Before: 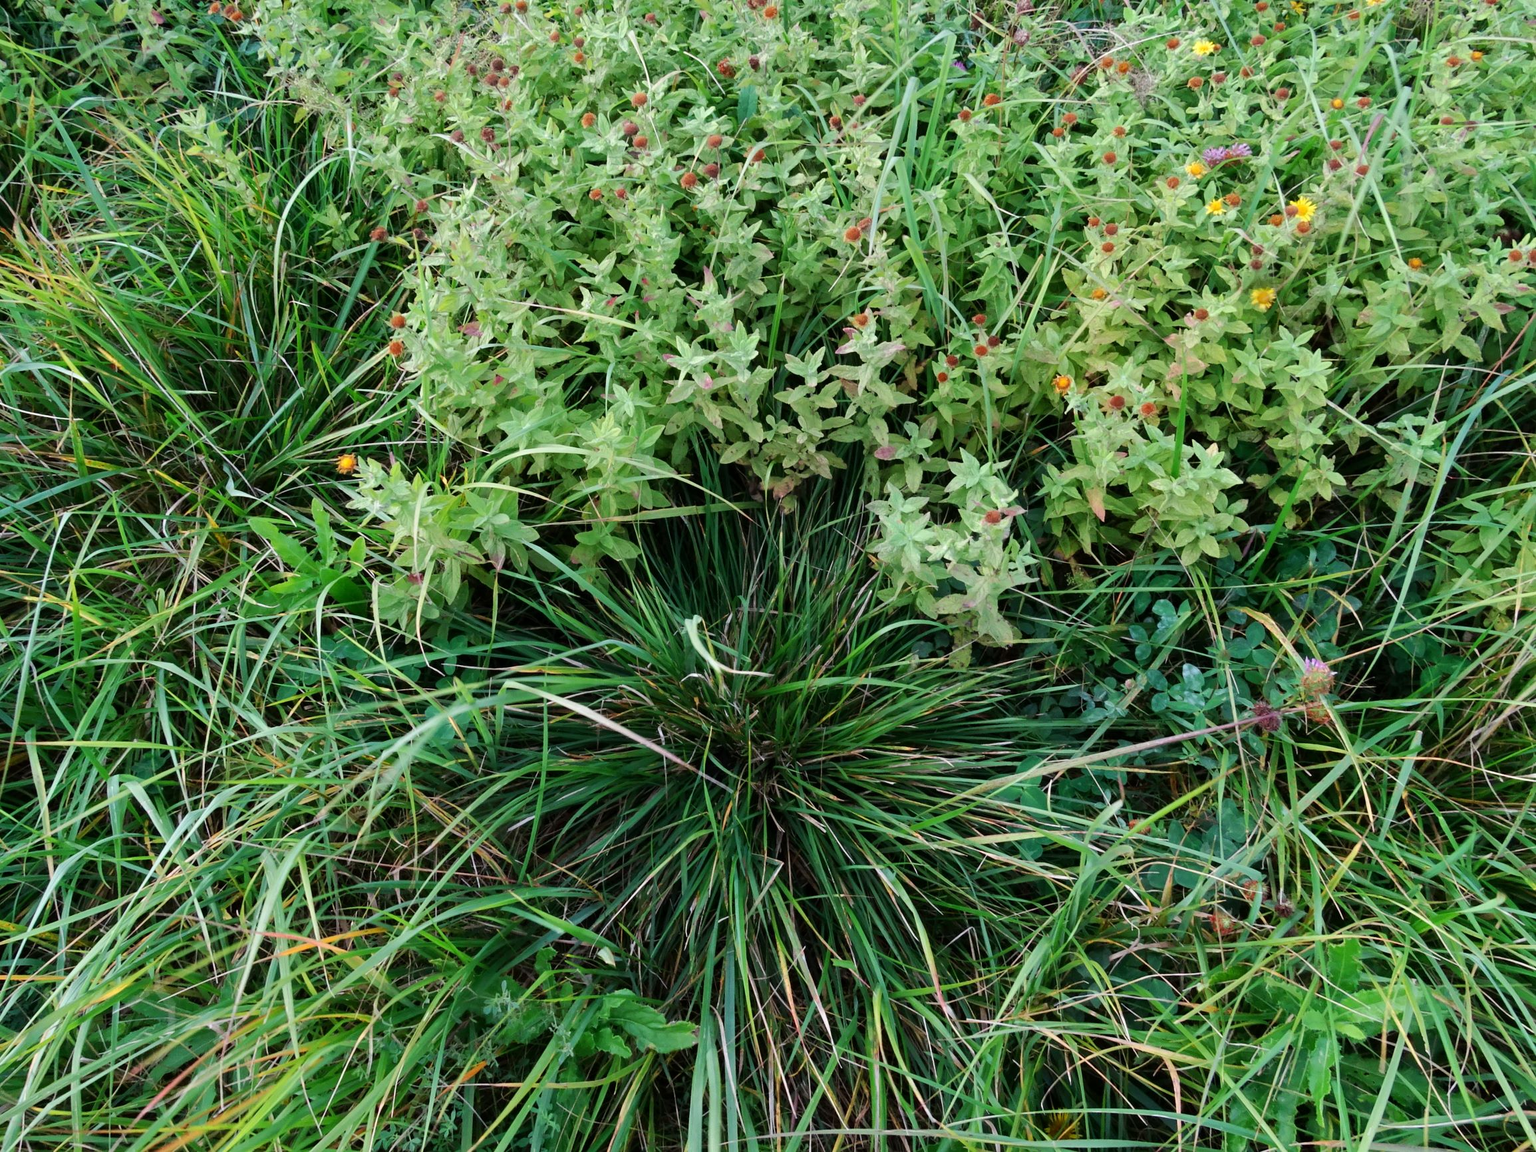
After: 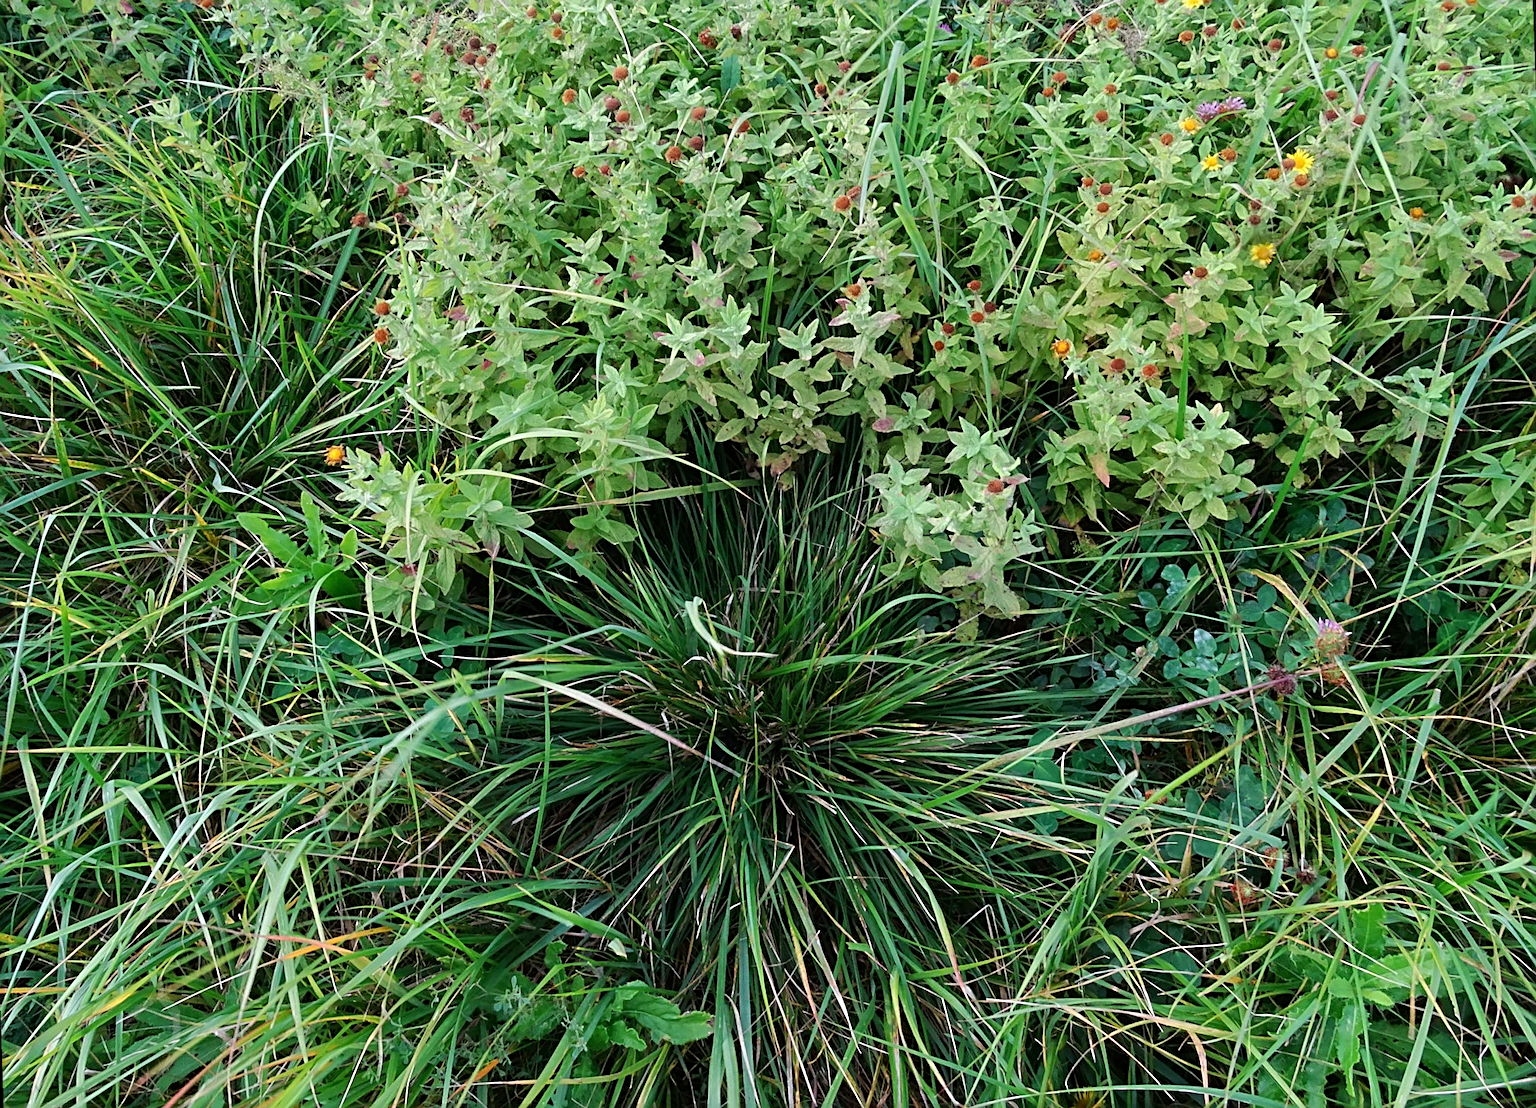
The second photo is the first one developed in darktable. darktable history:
rotate and perspective: rotation -2°, crop left 0.022, crop right 0.978, crop top 0.049, crop bottom 0.951
sharpen: radius 2.584, amount 0.688
